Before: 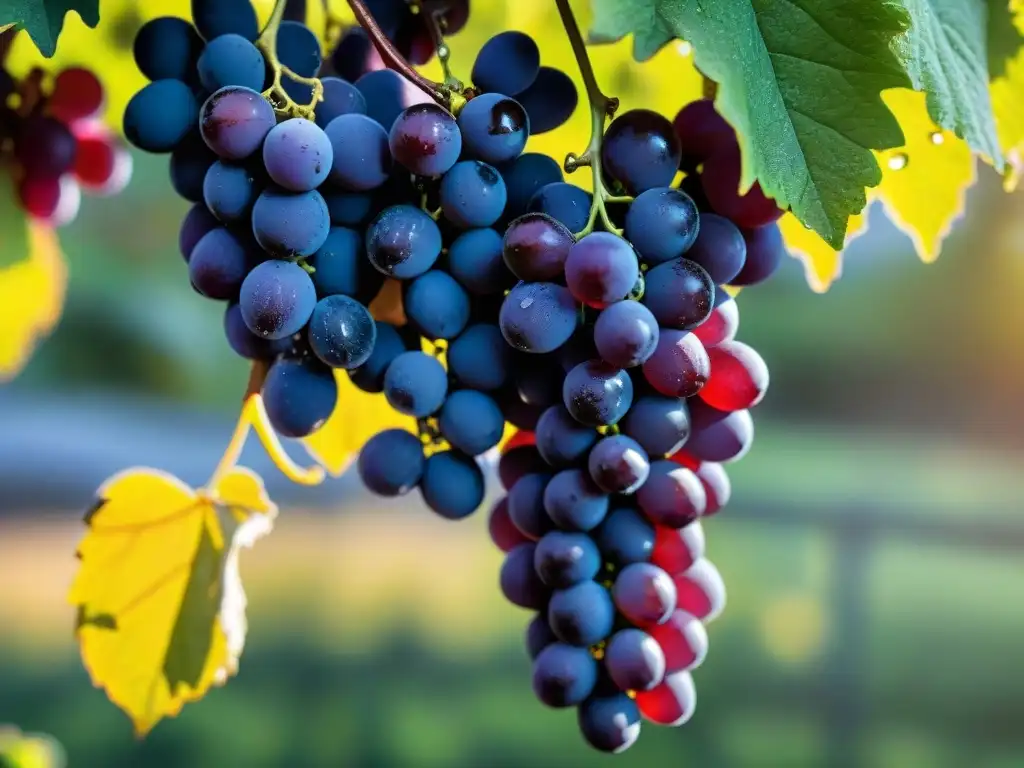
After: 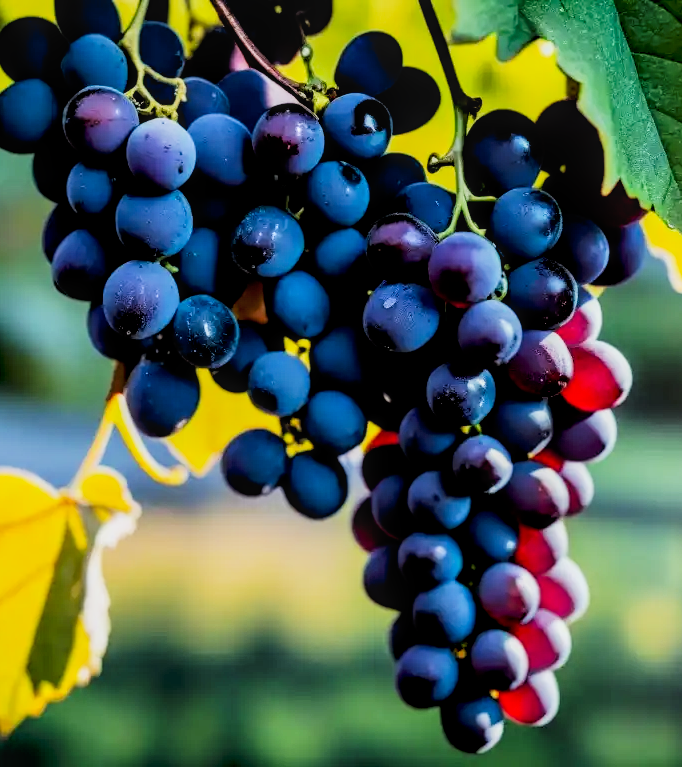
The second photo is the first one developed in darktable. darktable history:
tone curve: curves: ch0 [(0, 0) (0.118, 0.034) (0.182, 0.124) (0.265, 0.214) (0.504, 0.508) (0.783, 0.825) (1, 1)], preserve colors none
crop and rotate: left 13.399%, right 19.949%
filmic rgb: black relative exposure -5.02 EV, white relative exposure 3.99 EV, hardness 2.9, contrast 1.301
local contrast: on, module defaults
